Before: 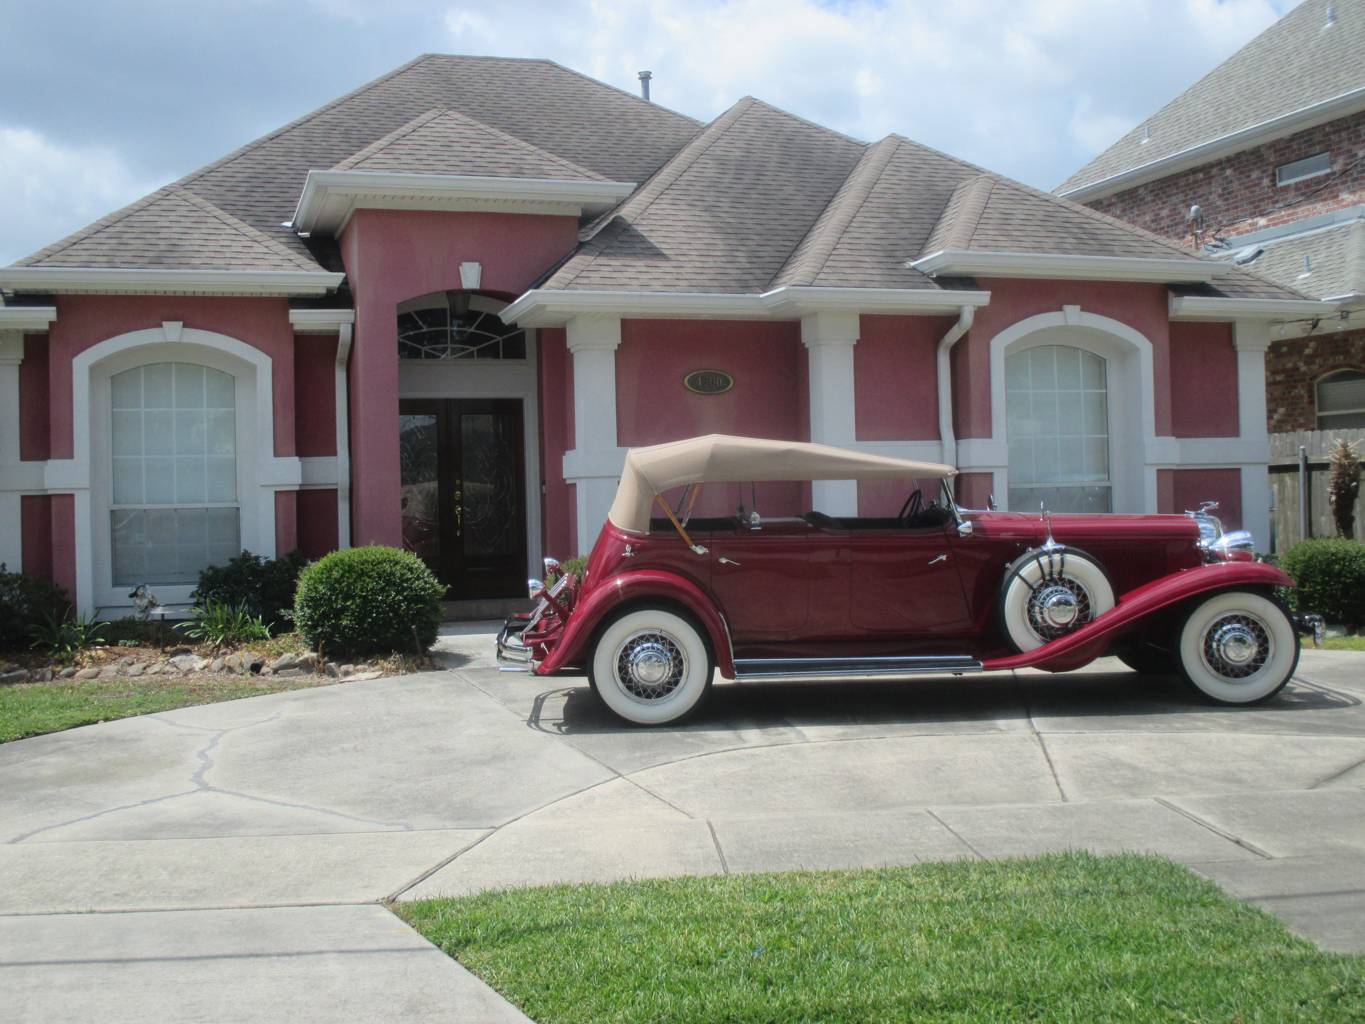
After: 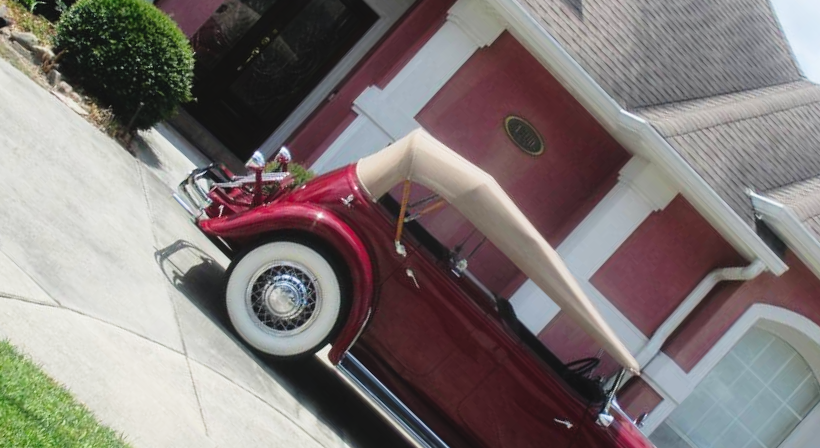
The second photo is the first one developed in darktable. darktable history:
tone curve: curves: ch0 [(0.001, 0.034) (0.115, 0.093) (0.251, 0.232) (0.382, 0.397) (0.652, 0.719) (0.802, 0.876) (1, 0.998)]; ch1 [(0, 0) (0.384, 0.324) (0.472, 0.466) (0.504, 0.5) (0.517, 0.533) (0.547, 0.564) (0.582, 0.628) (0.657, 0.727) (1, 1)]; ch2 [(0, 0) (0.278, 0.232) (0.5, 0.5) (0.531, 0.552) (0.61, 0.653) (1, 1)], preserve colors none
crop and rotate: angle -44.43°, top 16.256%, right 0.968%, bottom 11.654%
